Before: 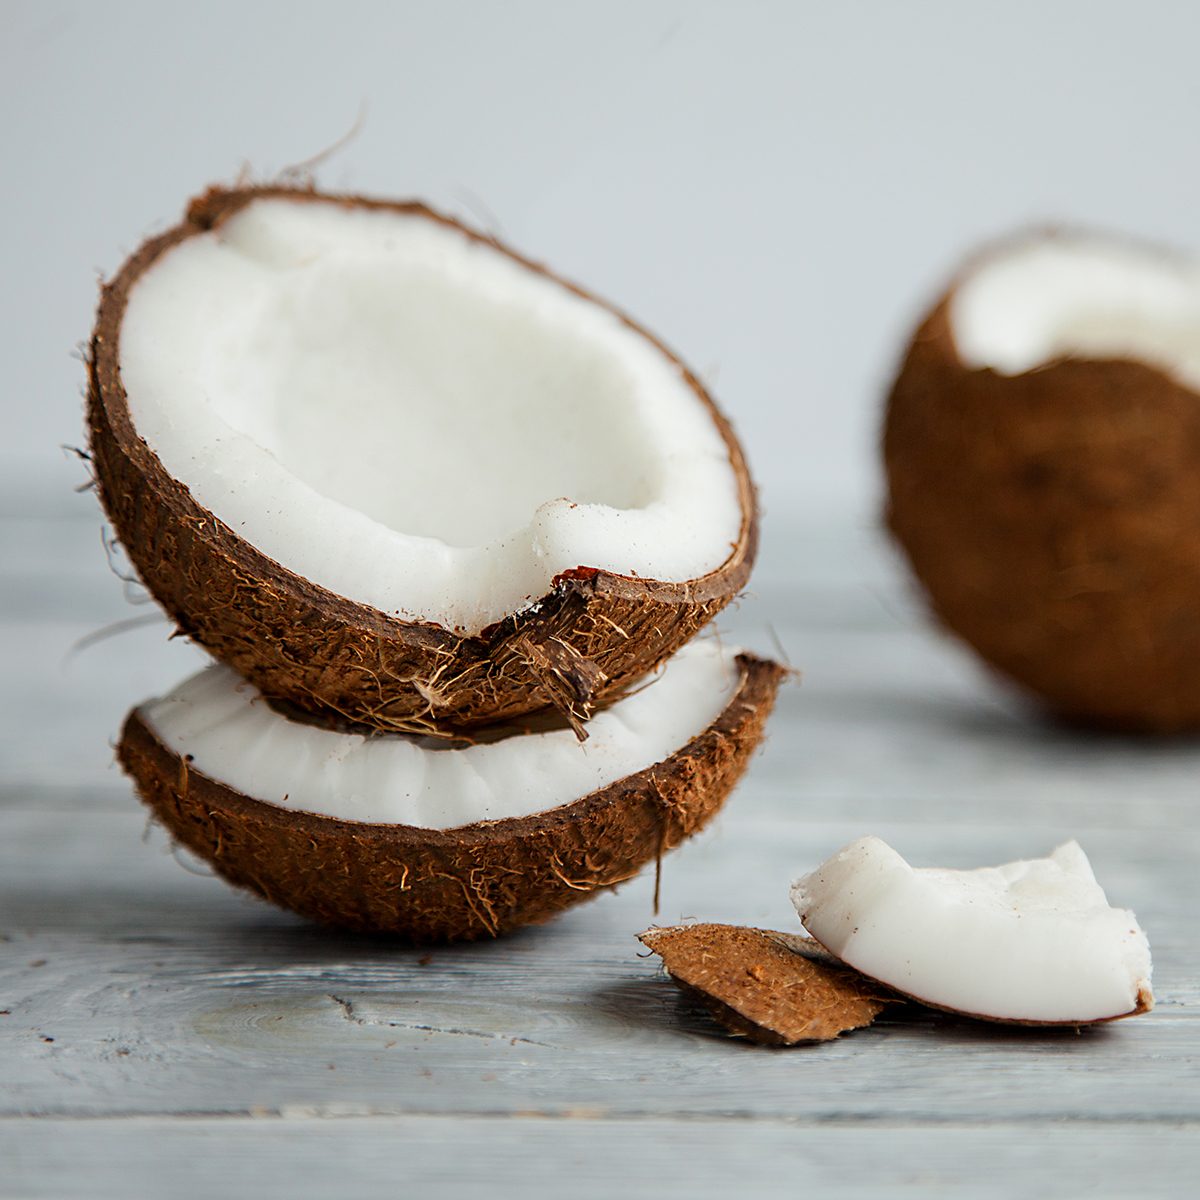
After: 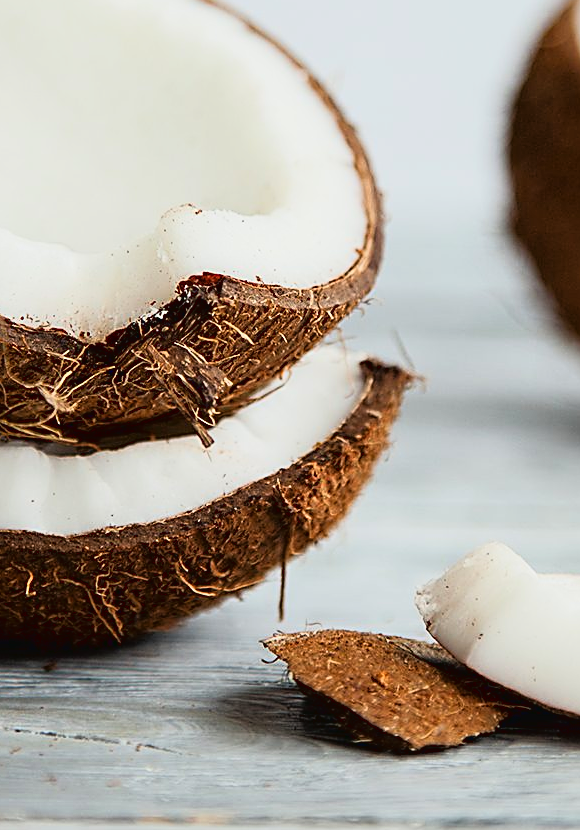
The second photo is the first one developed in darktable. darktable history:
tone curve: curves: ch0 [(0, 0.024) (0.031, 0.027) (0.113, 0.069) (0.198, 0.18) (0.304, 0.303) (0.441, 0.462) (0.557, 0.6) (0.711, 0.79) (0.812, 0.878) (0.927, 0.935) (1, 0.963)]; ch1 [(0, 0) (0.222, 0.2) (0.343, 0.325) (0.45, 0.441) (0.502, 0.501) (0.527, 0.534) (0.55, 0.561) (0.632, 0.656) (0.735, 0.754) (1, 1)]; ch2 [(0, 0) (0.249, 0.222) (0.352, 0.348) (0.424, 0.439) (0.476, 0.482) (0.499, 0.501) (0.517, 0.516) (0.532, 0.544) (0.558, 0.585) (0.596, 0.629) (0.726, 0.745) (0.82, 0.796) (0.998, 0.928)], color space Lab, linked channels, preserve colors none
crop: left 31.305%, top 24.557%, right 20.302%, bottom 6.25%
sharpen: on, module defaults
